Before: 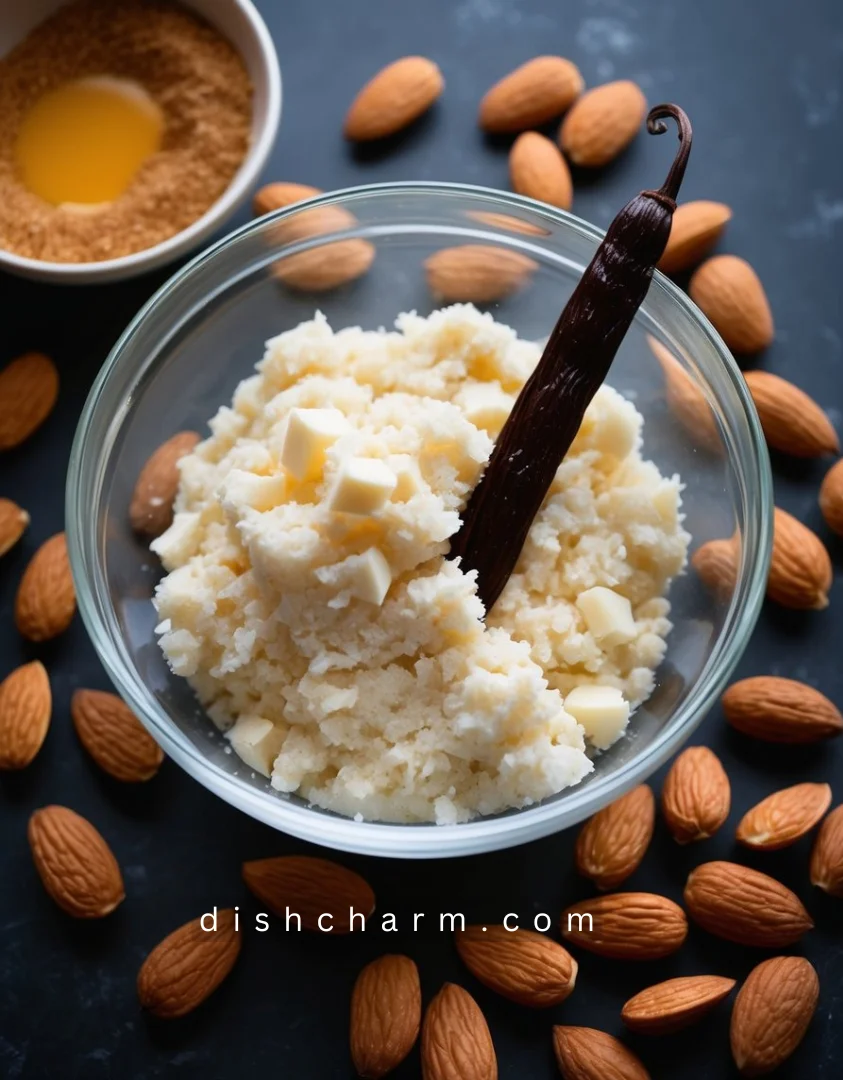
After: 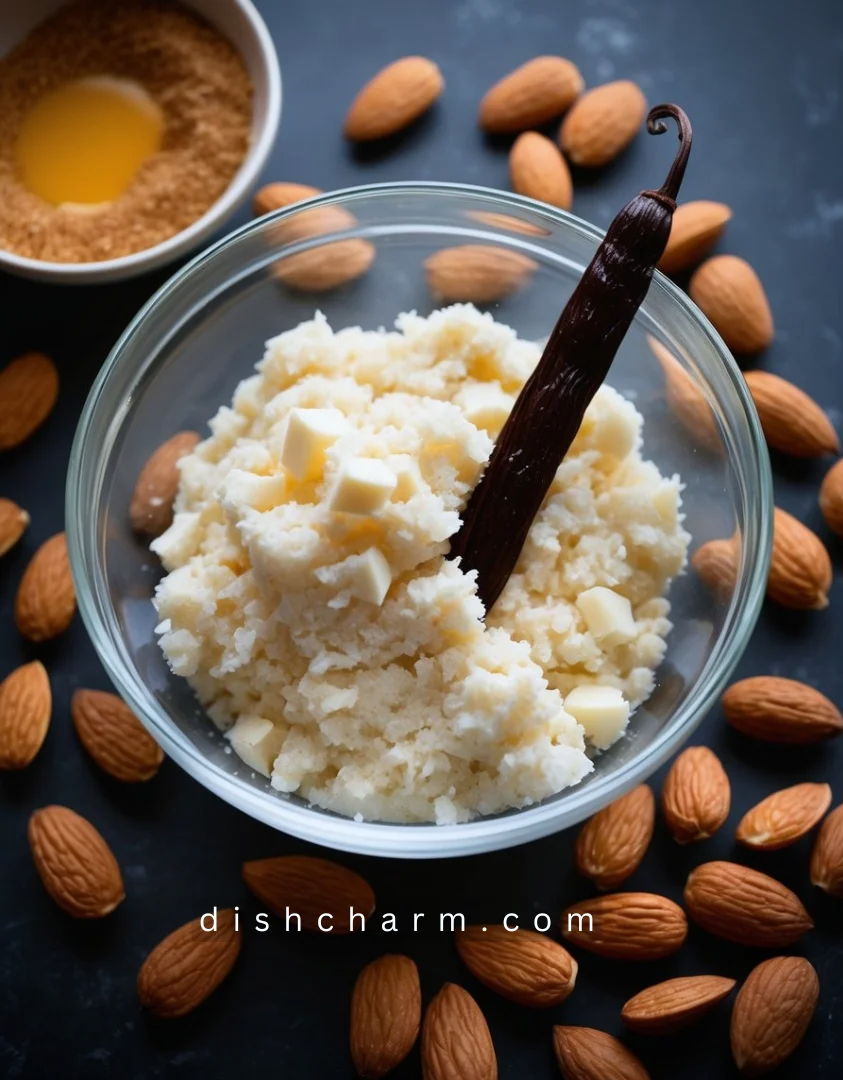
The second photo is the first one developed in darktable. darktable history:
vignetting: fall-off start 97.23%, saturation -0.024, center (-0.033, -0.042), width/height ratio 1.179, unbound false
white balance: red 0.982, blue 1.018
